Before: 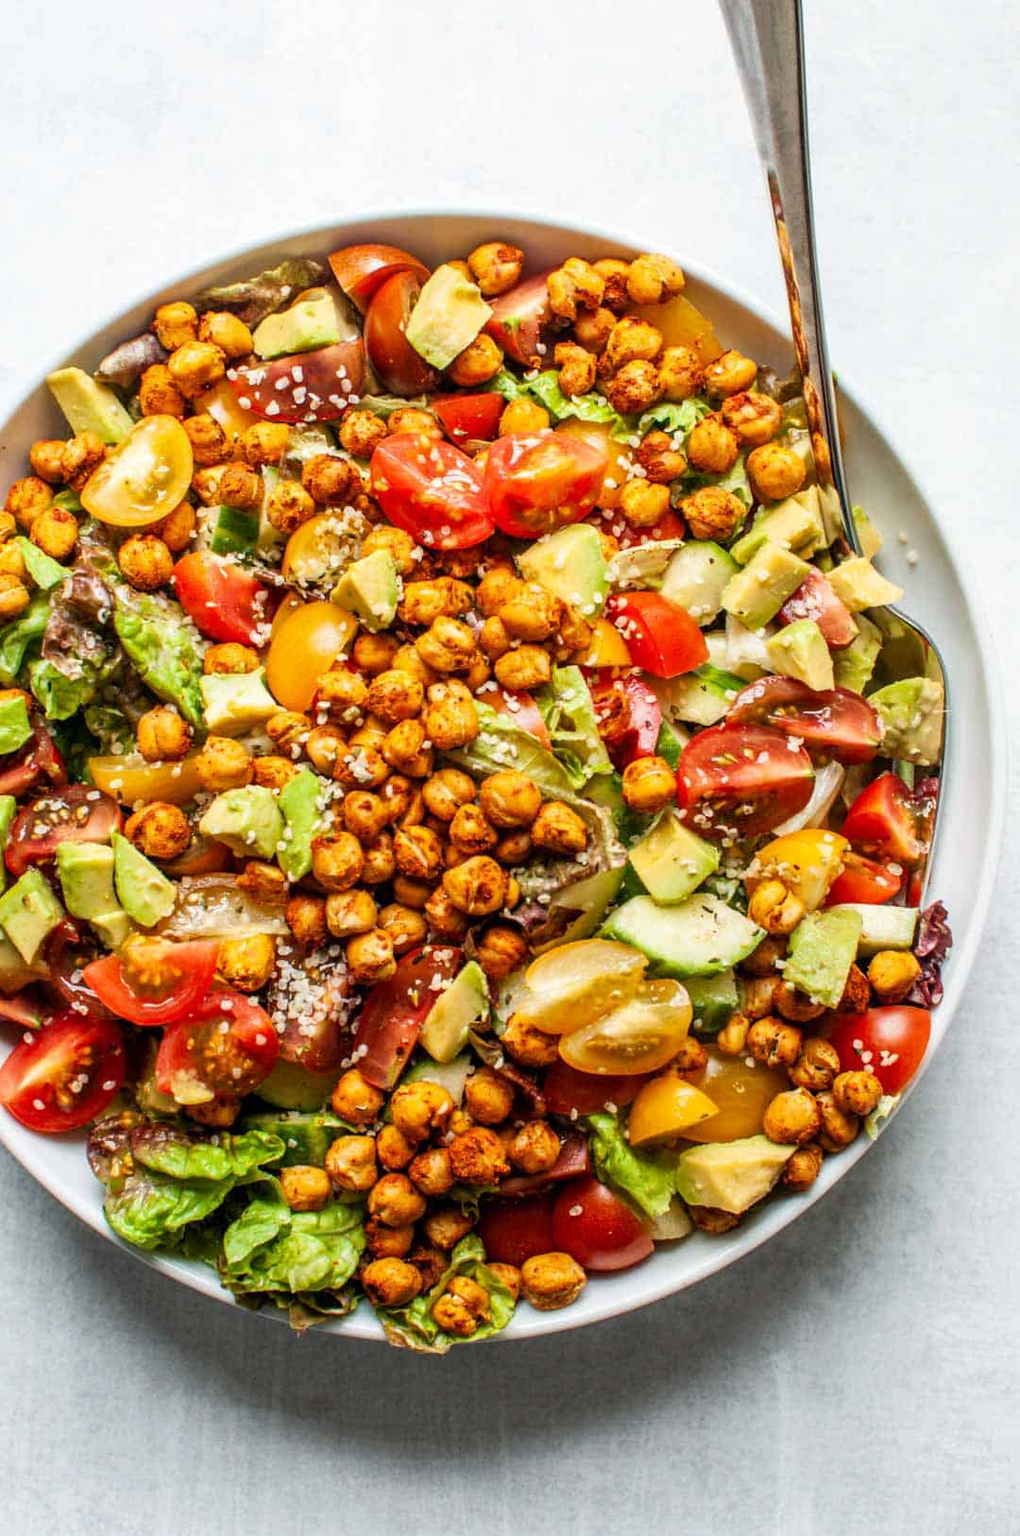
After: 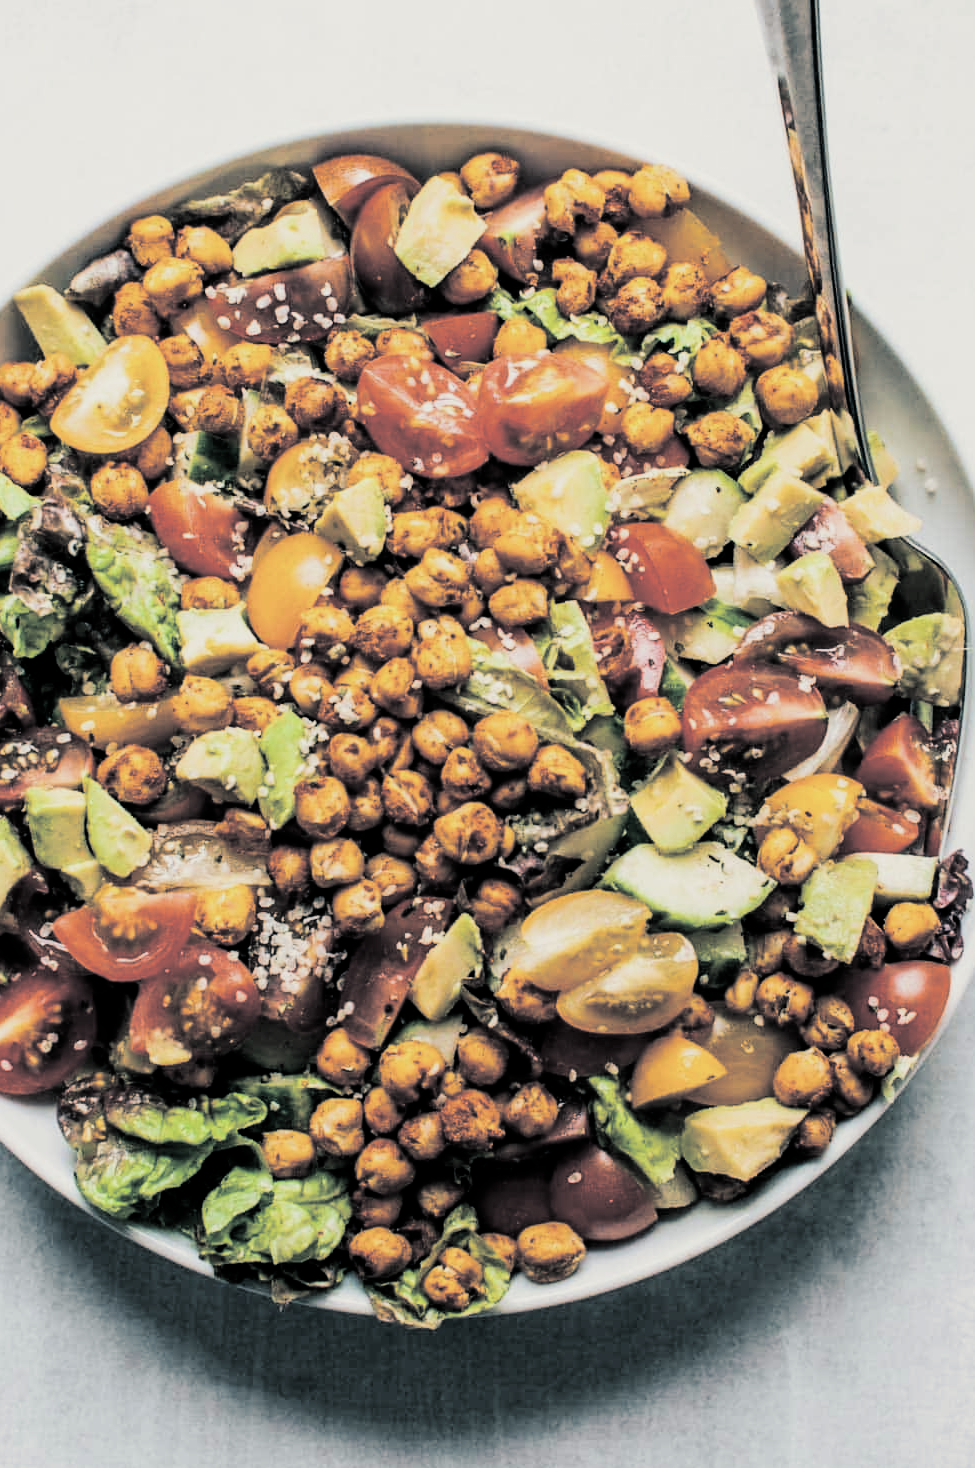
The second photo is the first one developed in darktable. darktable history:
crop: left 3.305%, top 6.436%, right 6.389%, bottom 3.258%
contrast brightness saturation: contrast 0.1, saturation -0.3
filmic rgb: black relative exposure -5 EV, hardness 2.88, contrast 1.3, highlights saturation mix -30%
split-toning: shadows › hue 205.2°, shadows › saturation 0.29, highlights › hue 50.4°, highlights › saturation 0.38, balance -49.9
